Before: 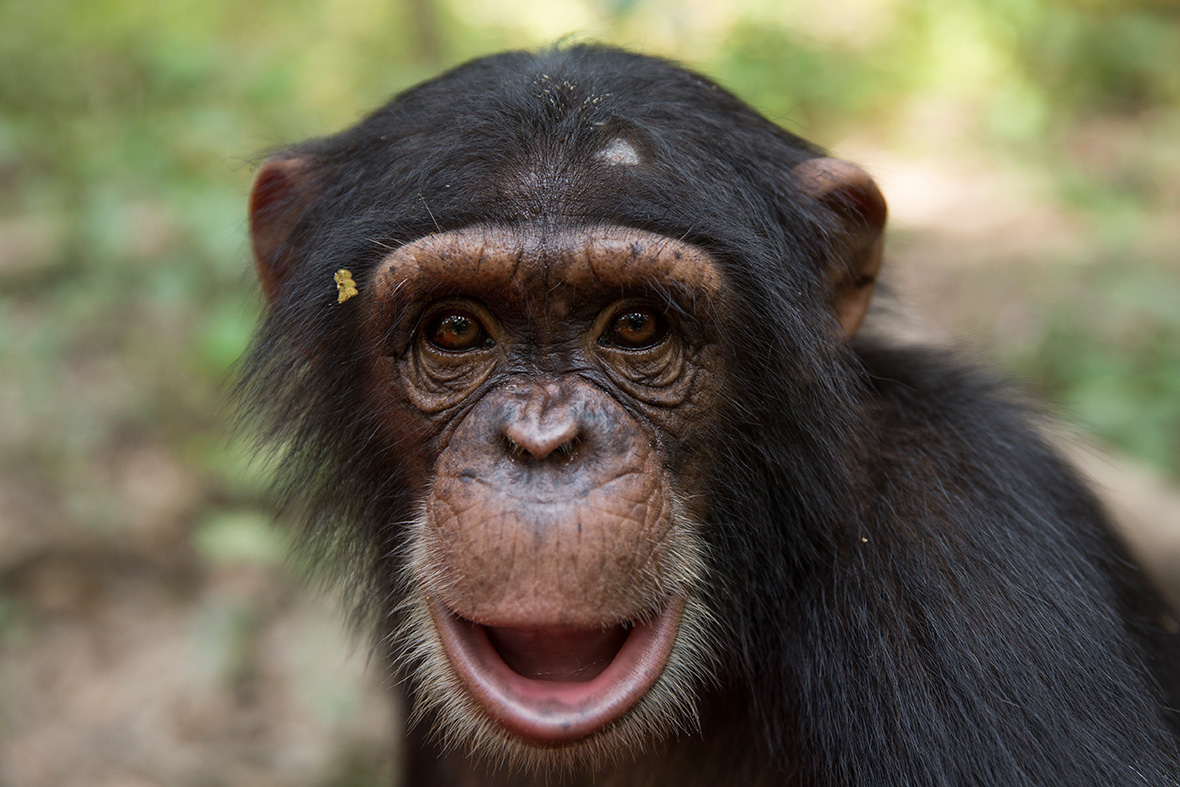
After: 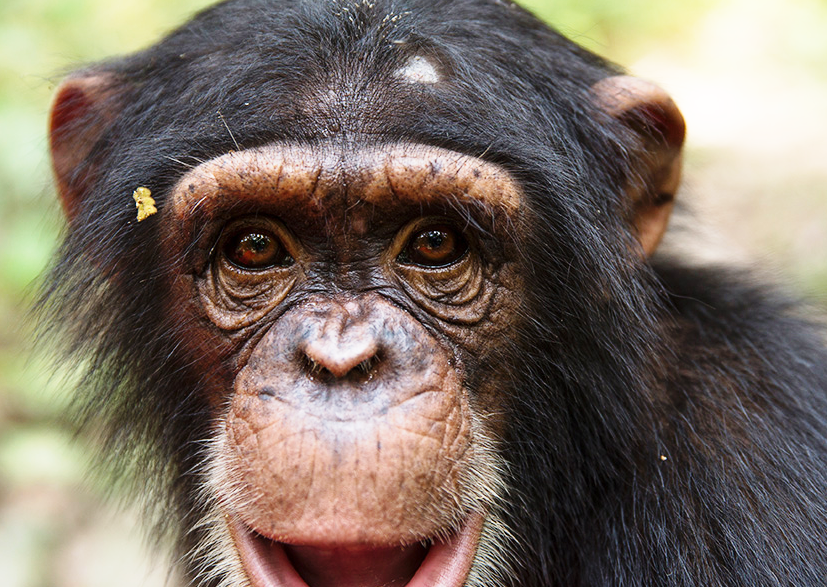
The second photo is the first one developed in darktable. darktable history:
base curve: curves: ch0 [(0, 0) (0.018, 0.026) (0.143, 0.37) (0.33, 0.731) (0.458, 0.853) (0.735, 0.965) (0.905, 0.986) (1, 1)], preserve colors none
crop and rotate: left 17.07%, top 10.643%, right 12.833%, bottom 14.68%
